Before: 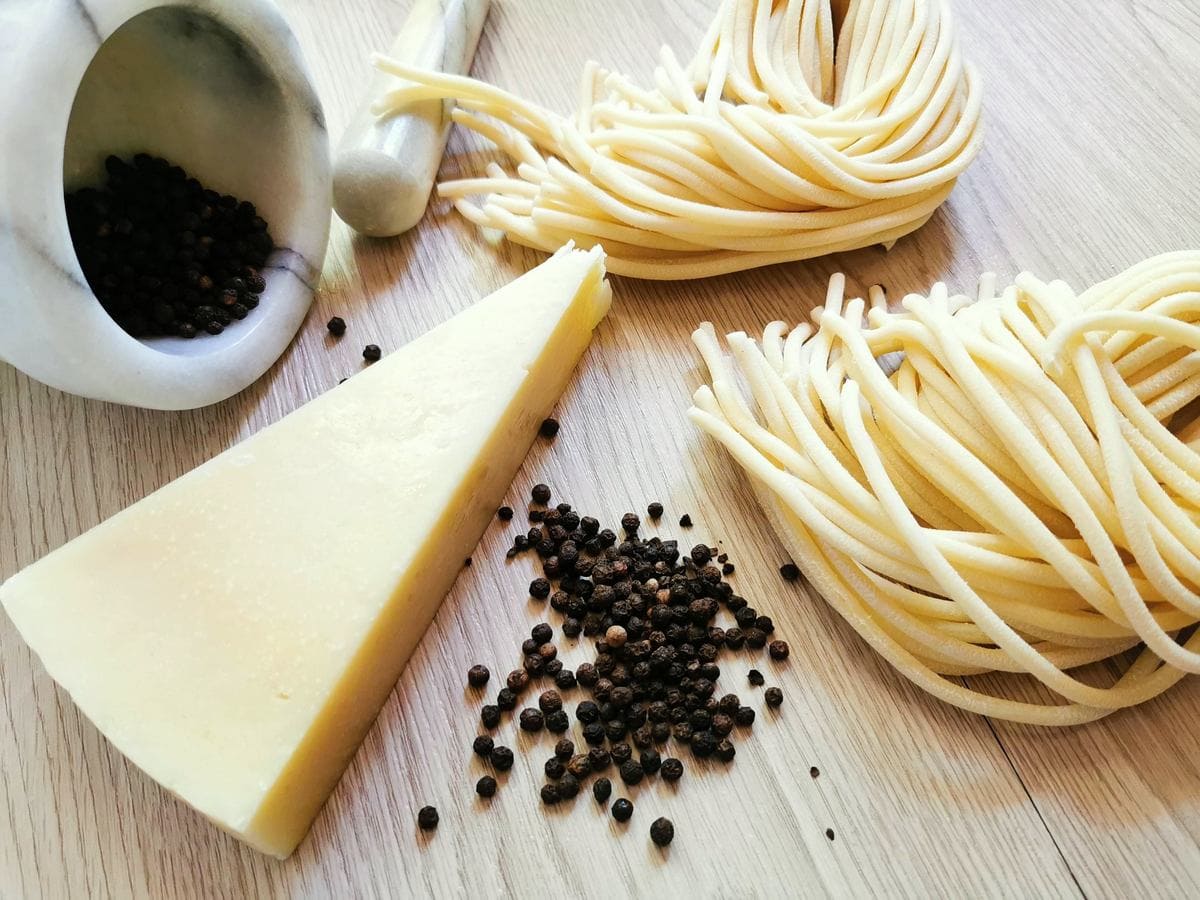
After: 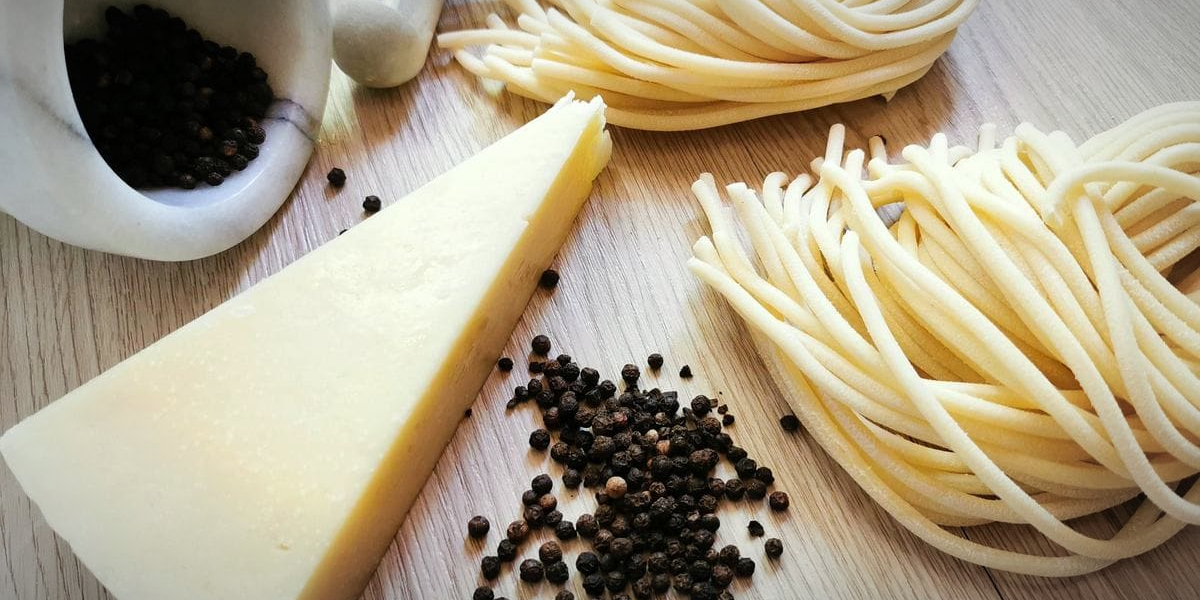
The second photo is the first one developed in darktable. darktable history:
crop: top 16.559%, bottom 16.774%
vignetting: fall-off radius 59.71%, automatic ratio true
